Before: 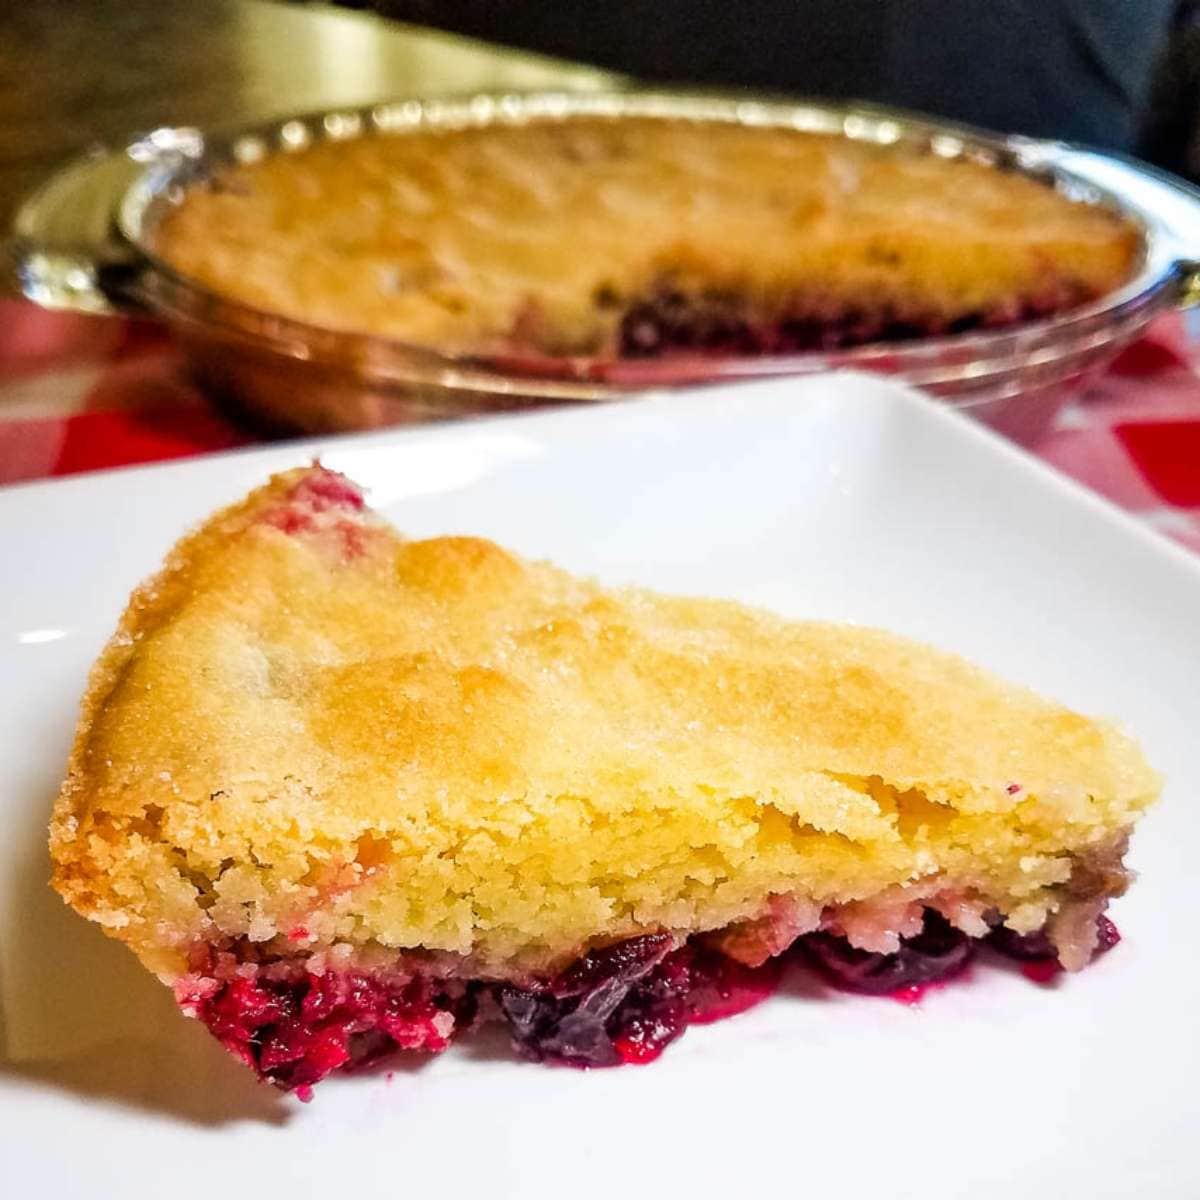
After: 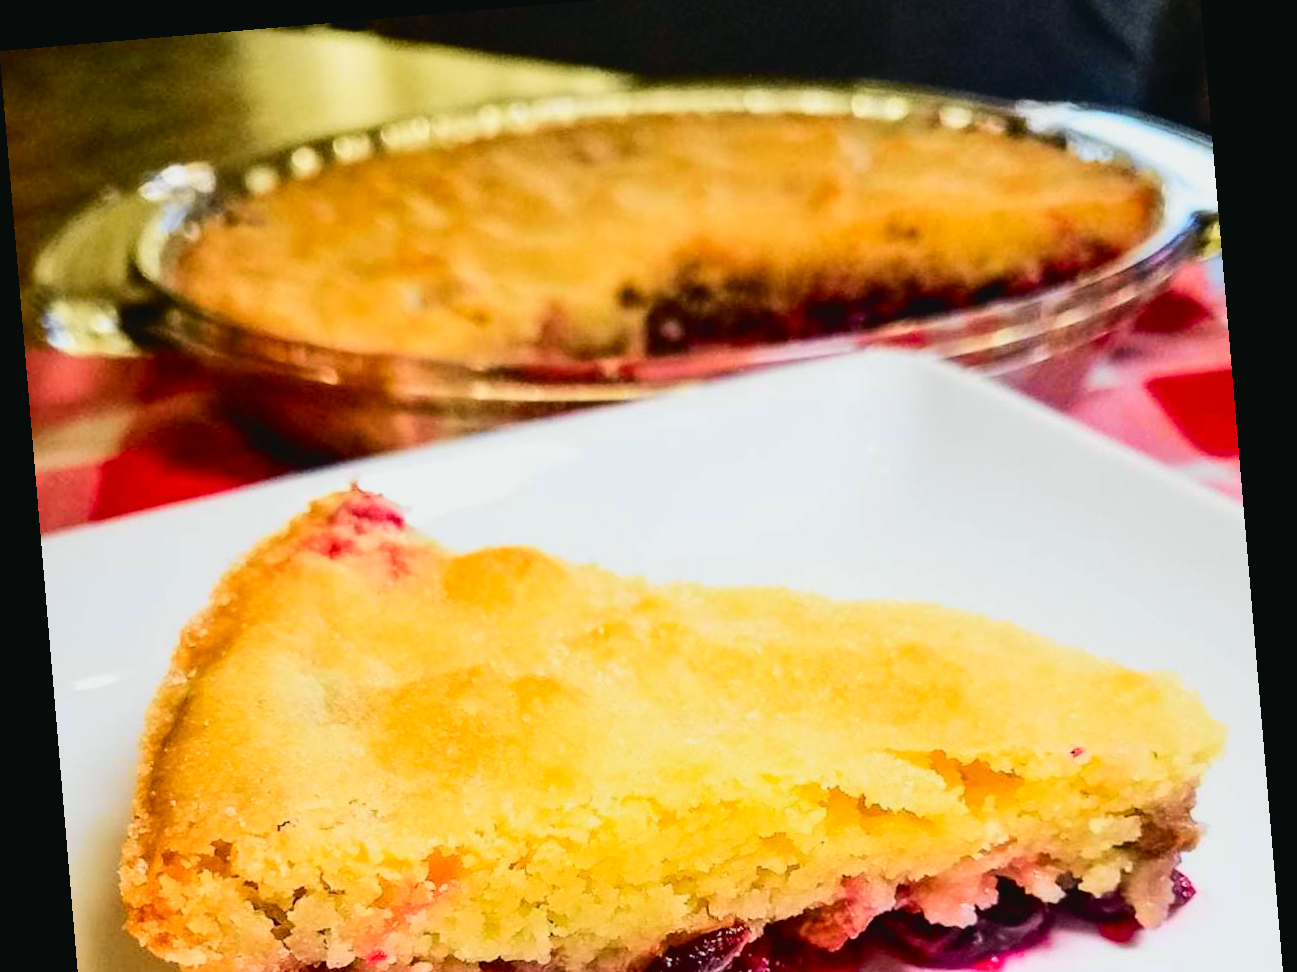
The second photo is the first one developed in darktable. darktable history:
crop: top 3.857%, bottom 21.132%
tone curve: curves: ch0 [(0, 0.03) (0.113, 0.087) (0.207, 0.184) (0.515, 0.612) (0.712, 0.793) (1, 0.946)]; ch1 [(0, 0) (0.172, 0.123) (0.317, 0.279) (0.414, 0.382) (0.476, 0.479) (0.505, 0.498) (0.534, 0.534) (0.621, 0.65) (0.709, 0.764) (1, 1)]; ch2 [(0, 0) (0.411, 0.424) (0.505, 0.505) (0.521, 0.524) (0.537, 0.57) (0.65, 0.699) (1, 1)], color space Lab, independent channels, preserve colors none
rotate and perspective: rotation -4.86°, automatic cropping off
